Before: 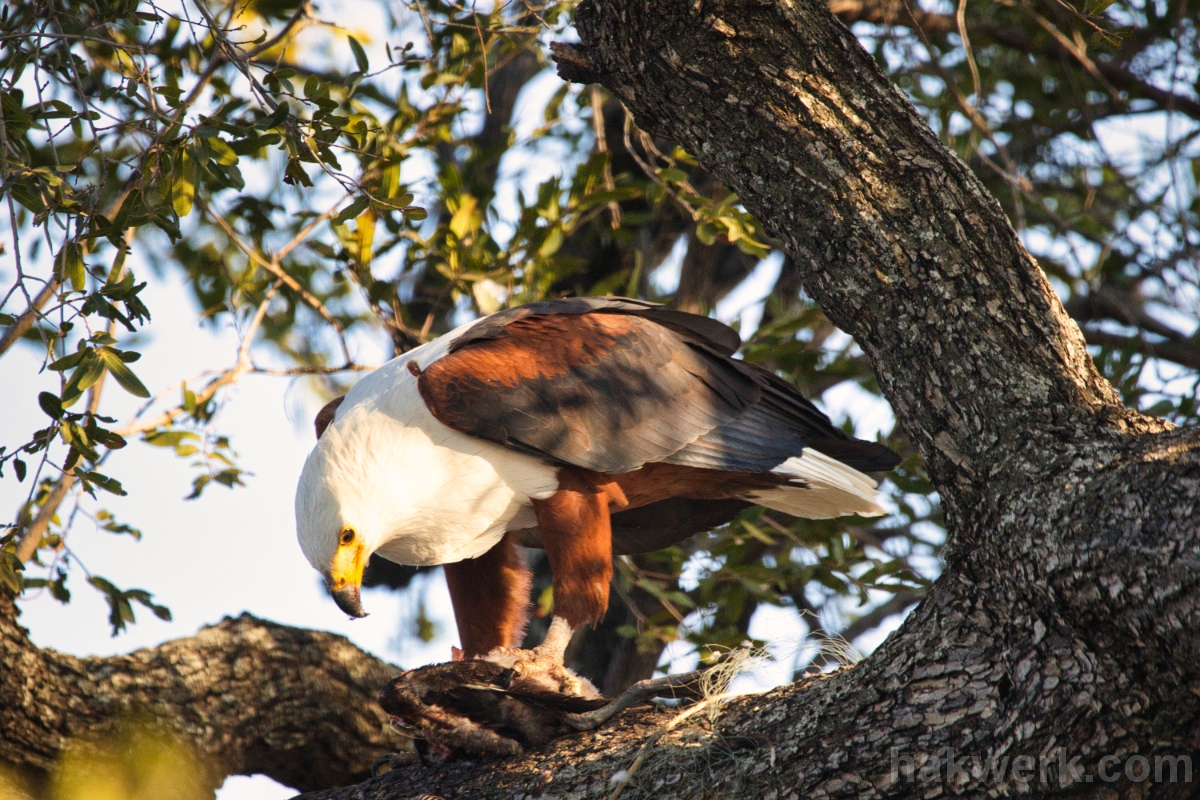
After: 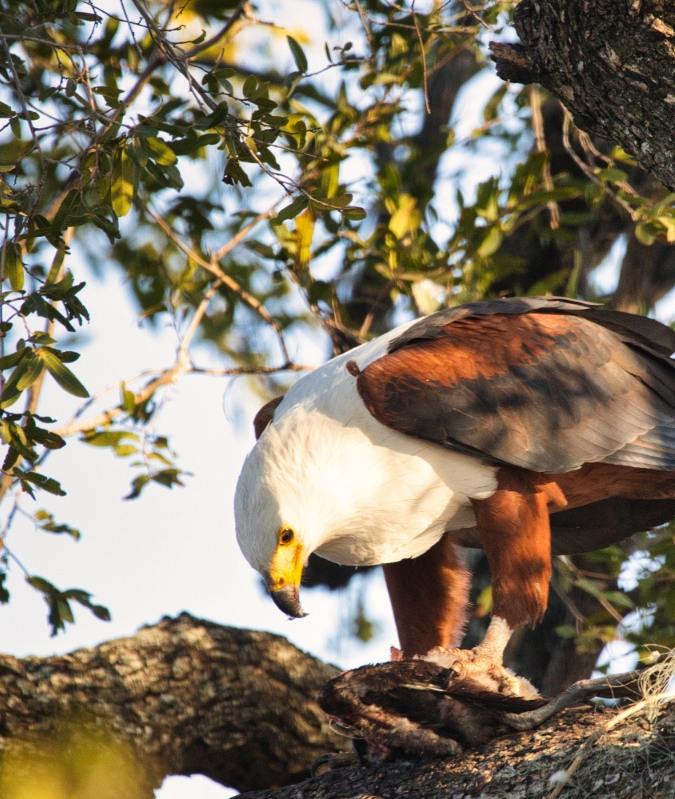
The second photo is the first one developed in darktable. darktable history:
crop: left 5.114%, right 38.589%
shadows and highlights: radius 133.83, soften with gaussian
